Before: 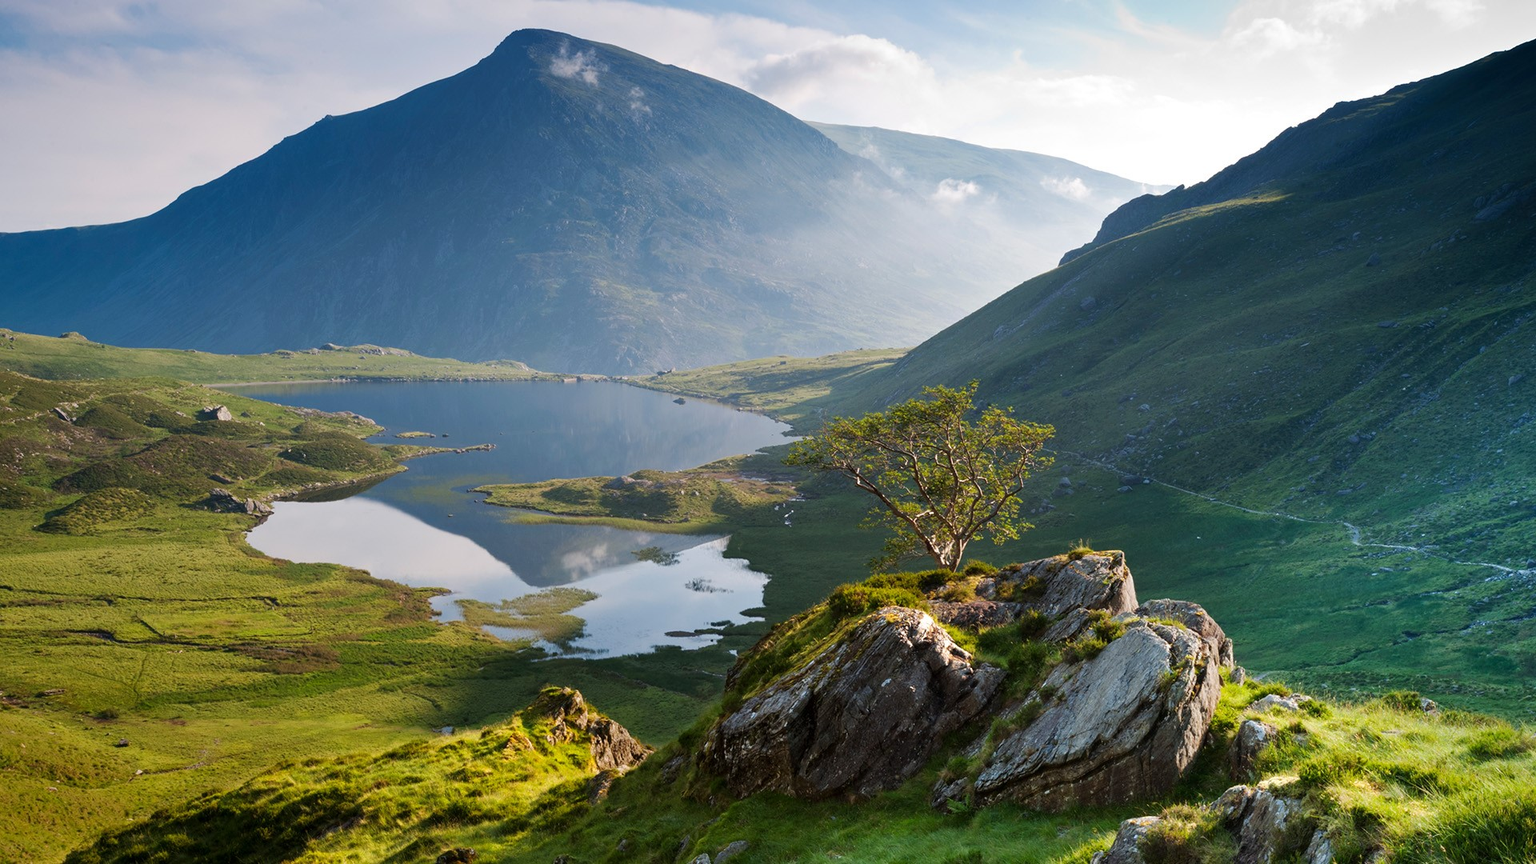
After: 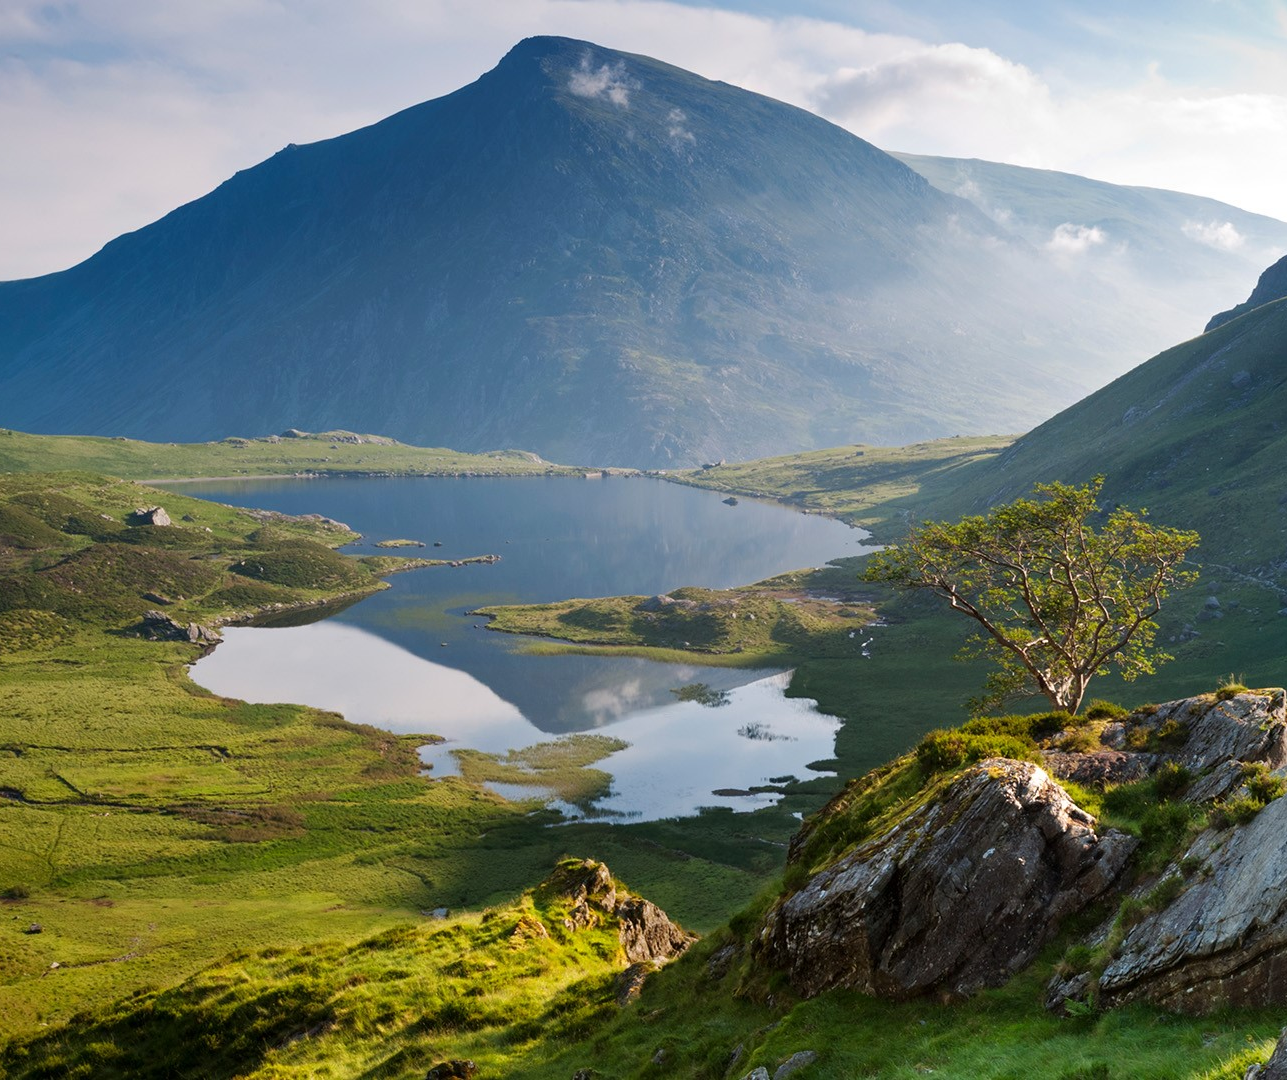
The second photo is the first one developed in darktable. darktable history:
crop and rotate: left 6.199%, right 26.768%
